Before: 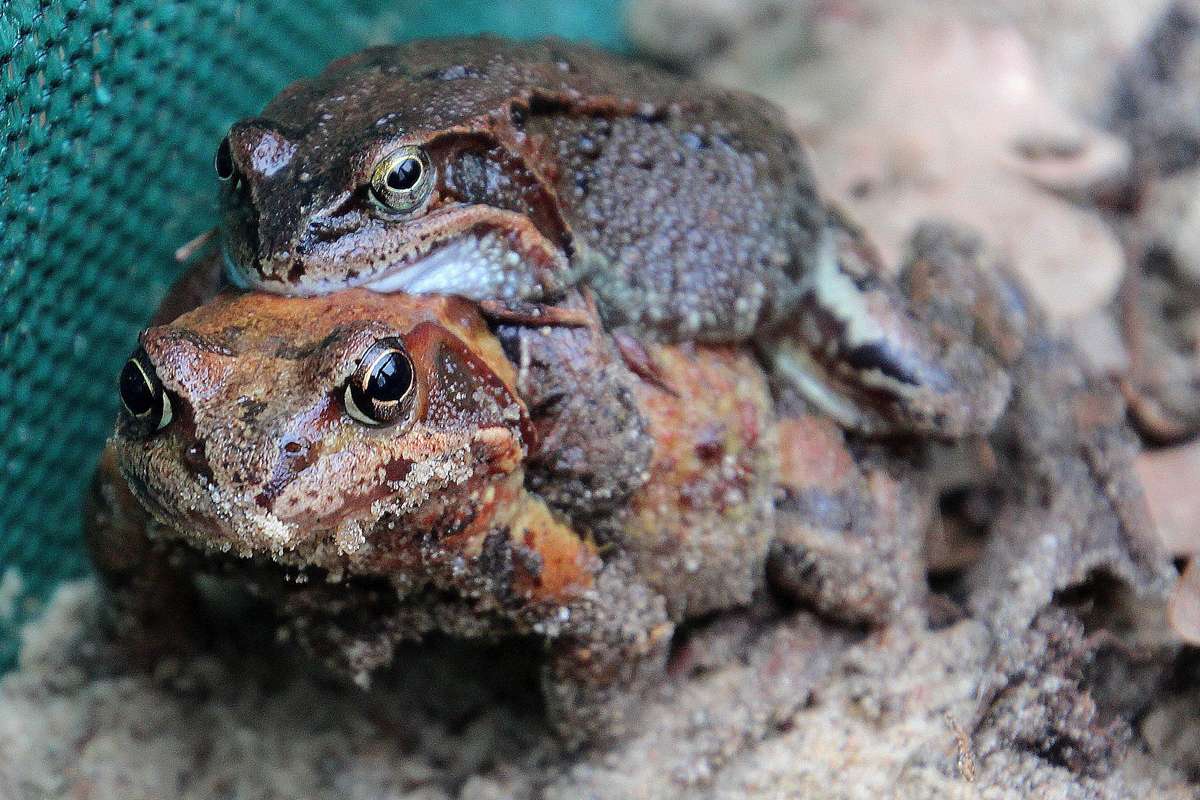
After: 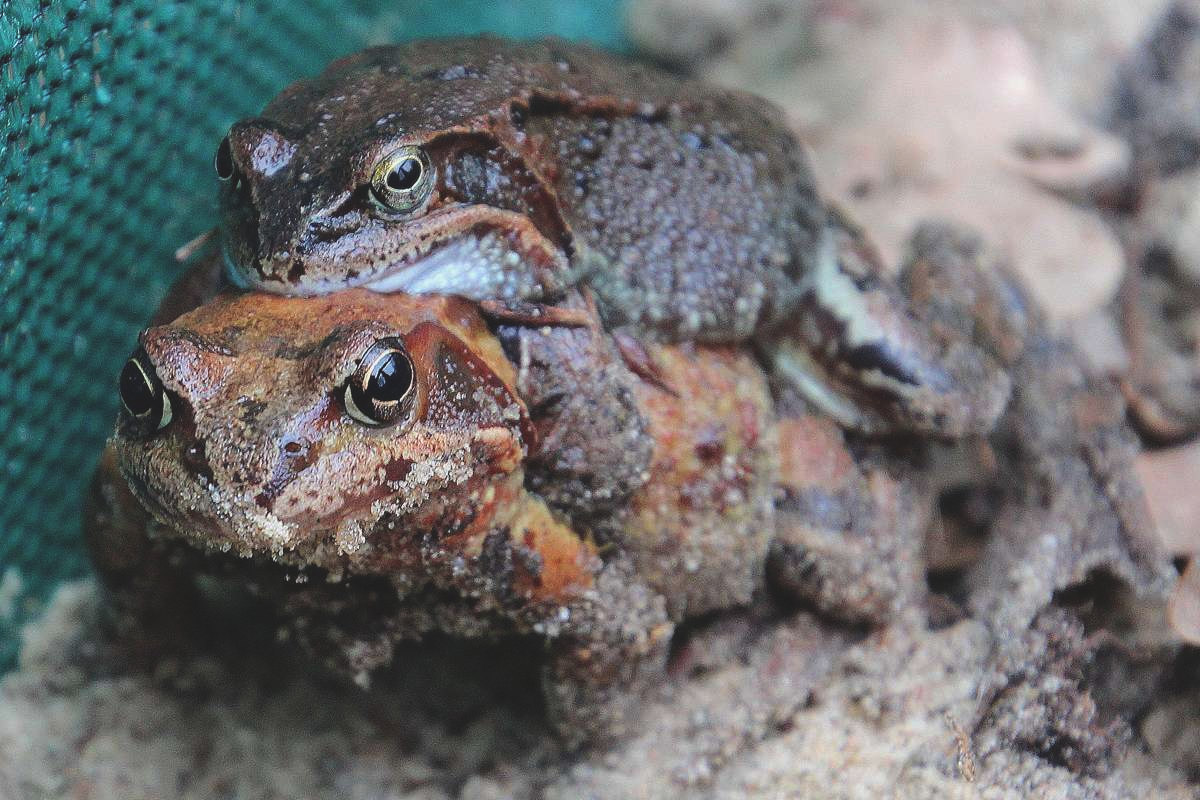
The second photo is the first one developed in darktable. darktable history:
exposure: black level correction -0.015, exposure -0.132 EV, compensate highlight preservation false
